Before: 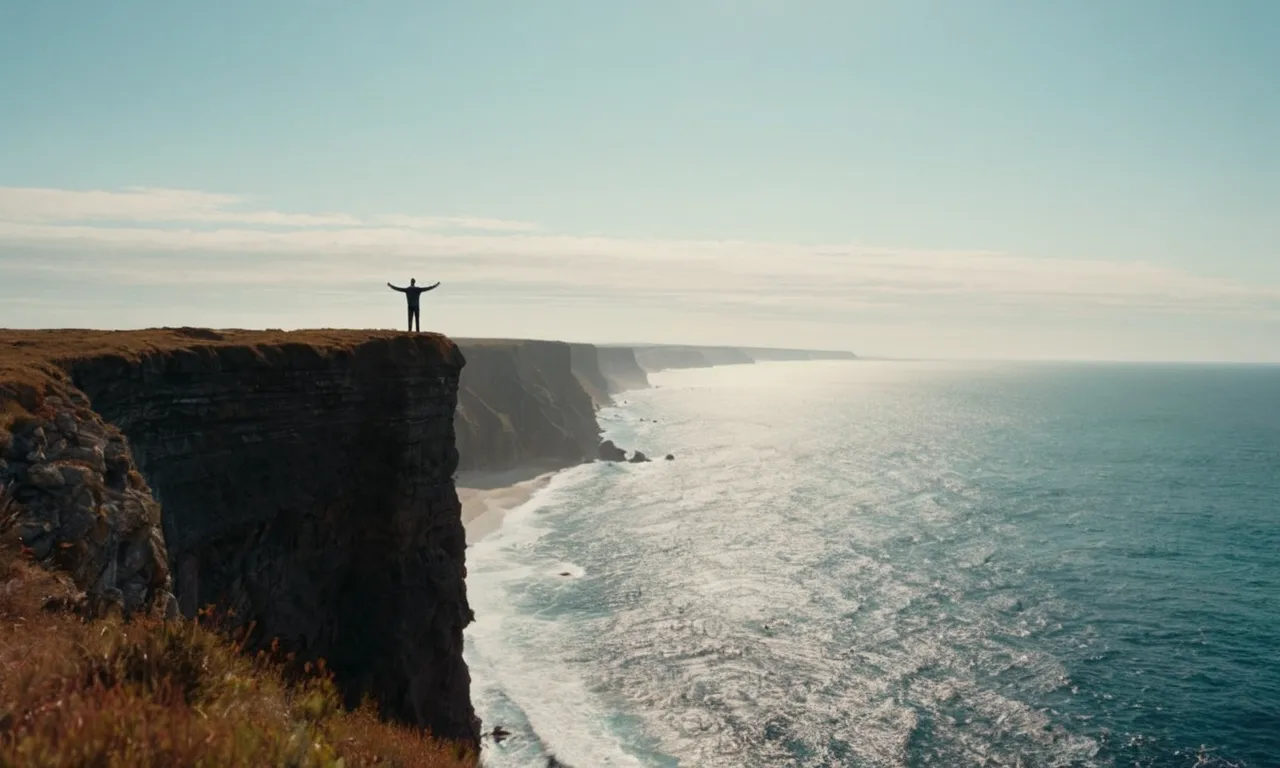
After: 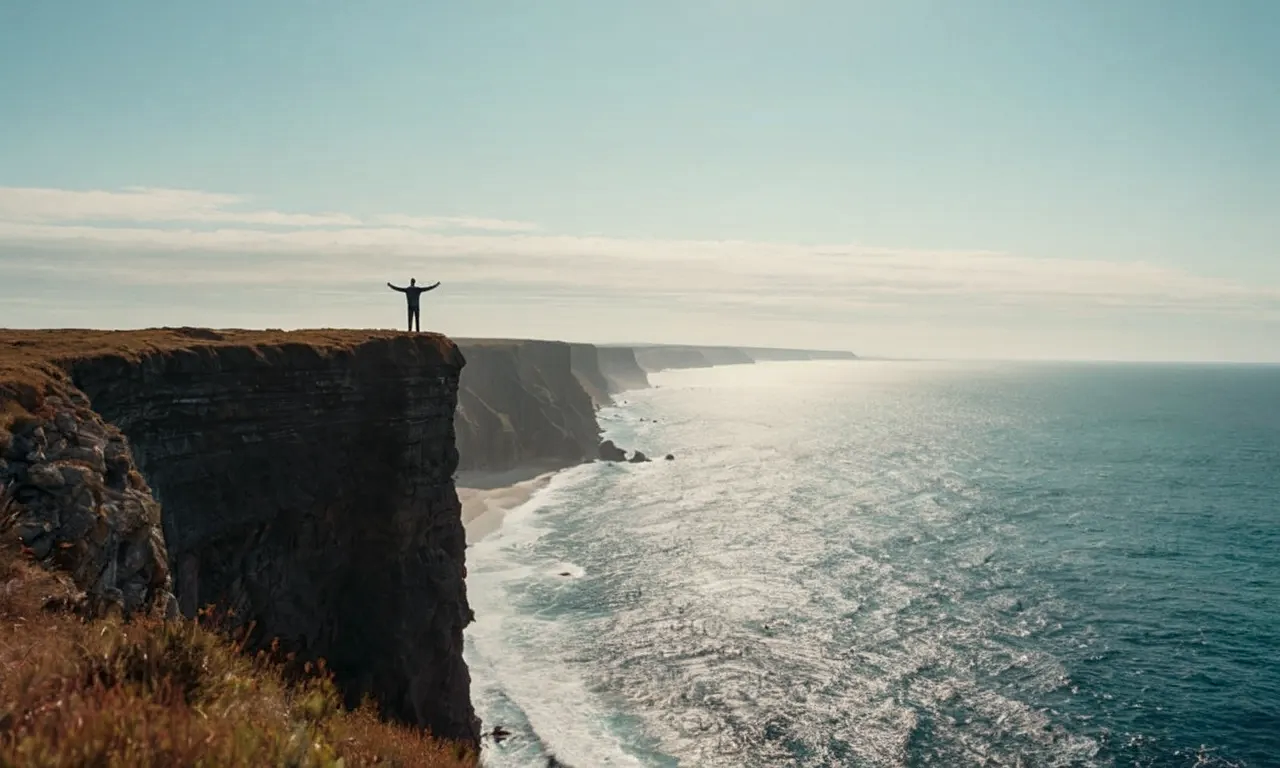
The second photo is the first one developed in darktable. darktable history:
local contrast: on, module defaults
sharpen: amount 0.2
